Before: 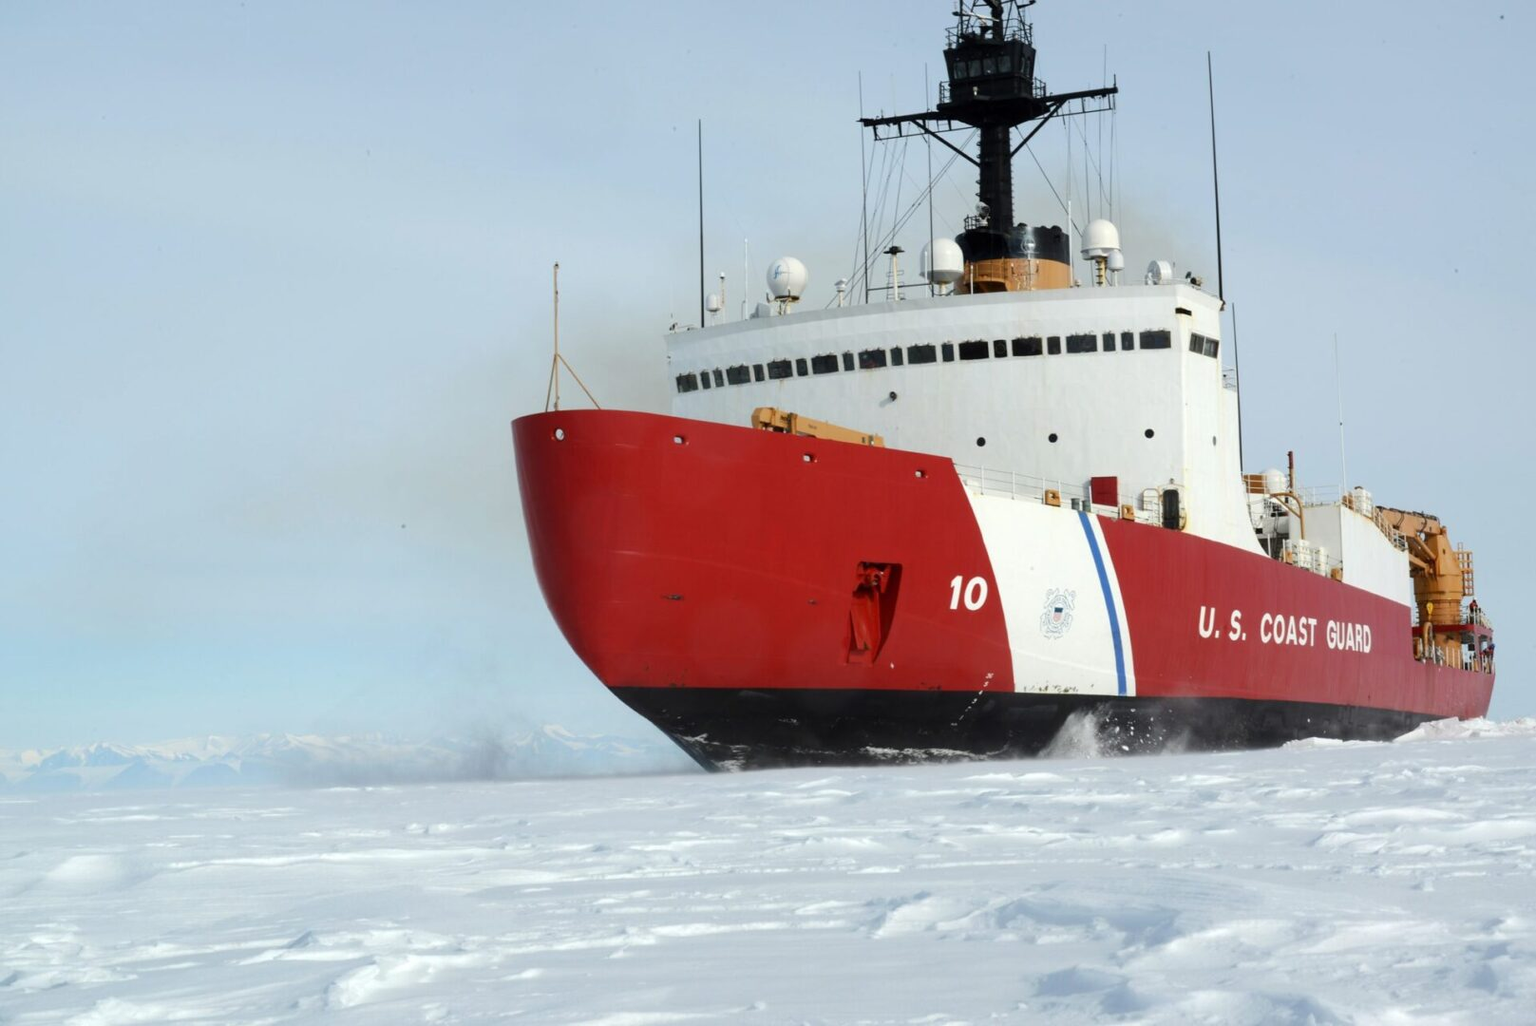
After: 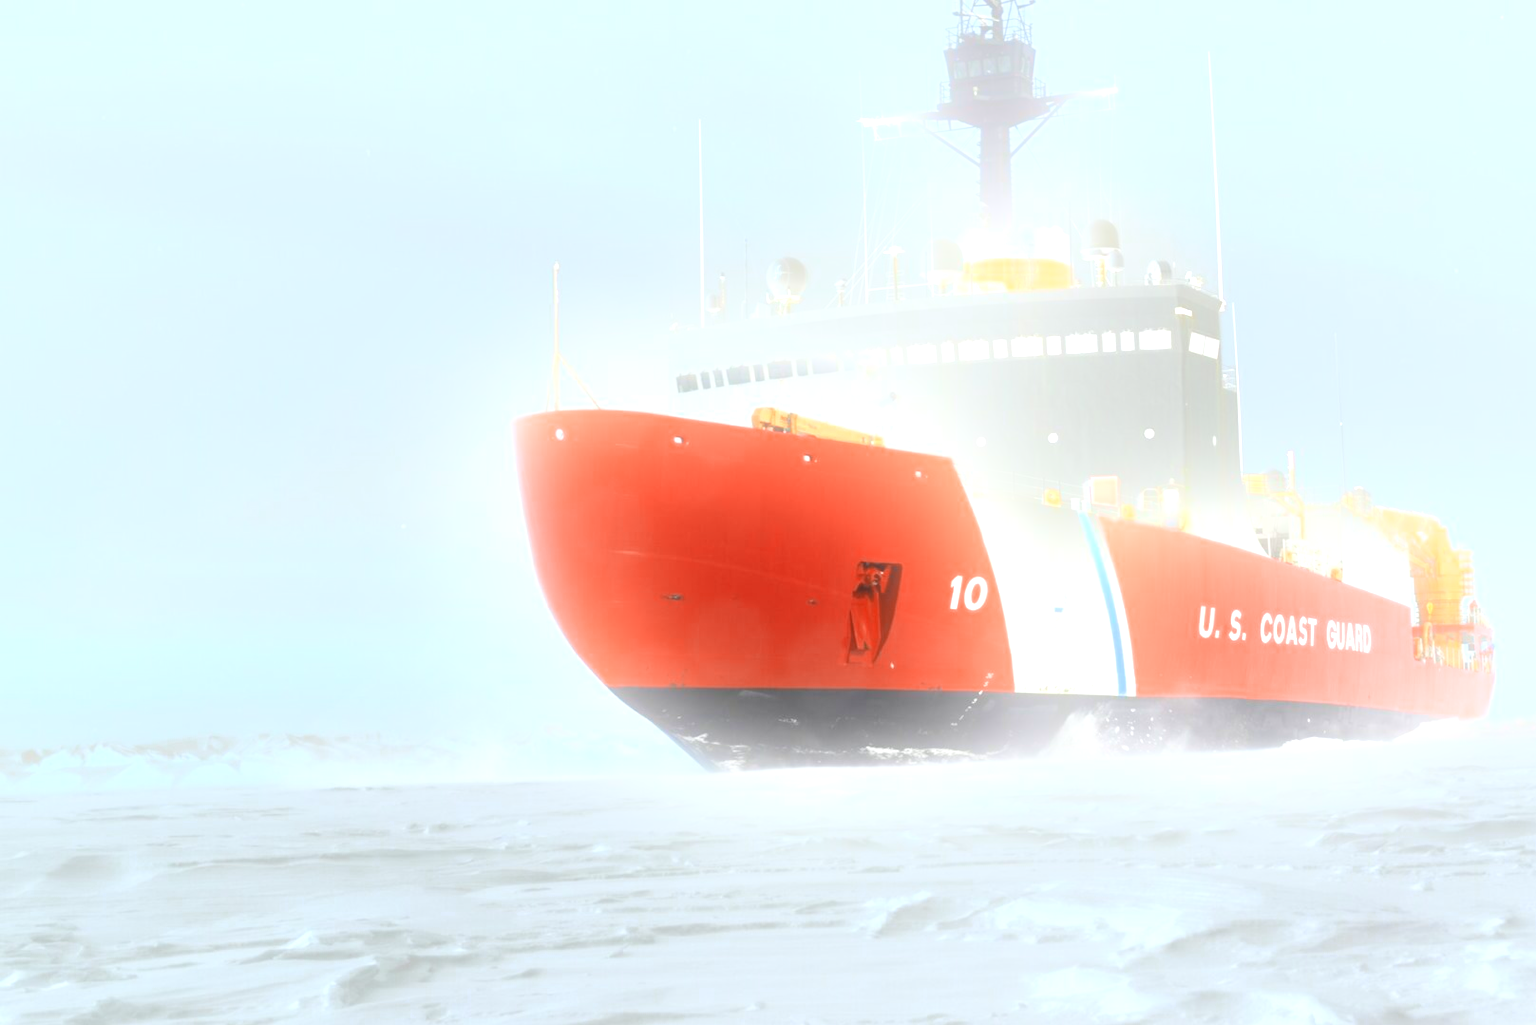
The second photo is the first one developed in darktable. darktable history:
color correction: saturation 0.99
exposure: black level correction 0, exposure 1.5 EV, compensate exposure bias true, compensate highlight preservation false
bloom: on, module defaults
color zones: curves: ch0 [(0, 0.5) (0.125, 0.4) (0.25, 0.5) (0.375, 0.4) (0.5, 0.4) (0.625, 0.35) (0.75, 0.35) (0.875, 0.5)]; ch1 [(0, 0.35) (0.125, 0.45) (0.25, 0.35) (0.375, 0.35) (0.5, 0.35) (0.625, 0.35) (0.75, 0.45) (0.875, 0.35)]; ch2 [(0, 0.6) (0.125, 0.5) (0.25, 0.5) (0.375, 0.6) (0.5, 0.6) (0.625, 0.5) (0.75, 0.5) (0.875, 0.5)]
